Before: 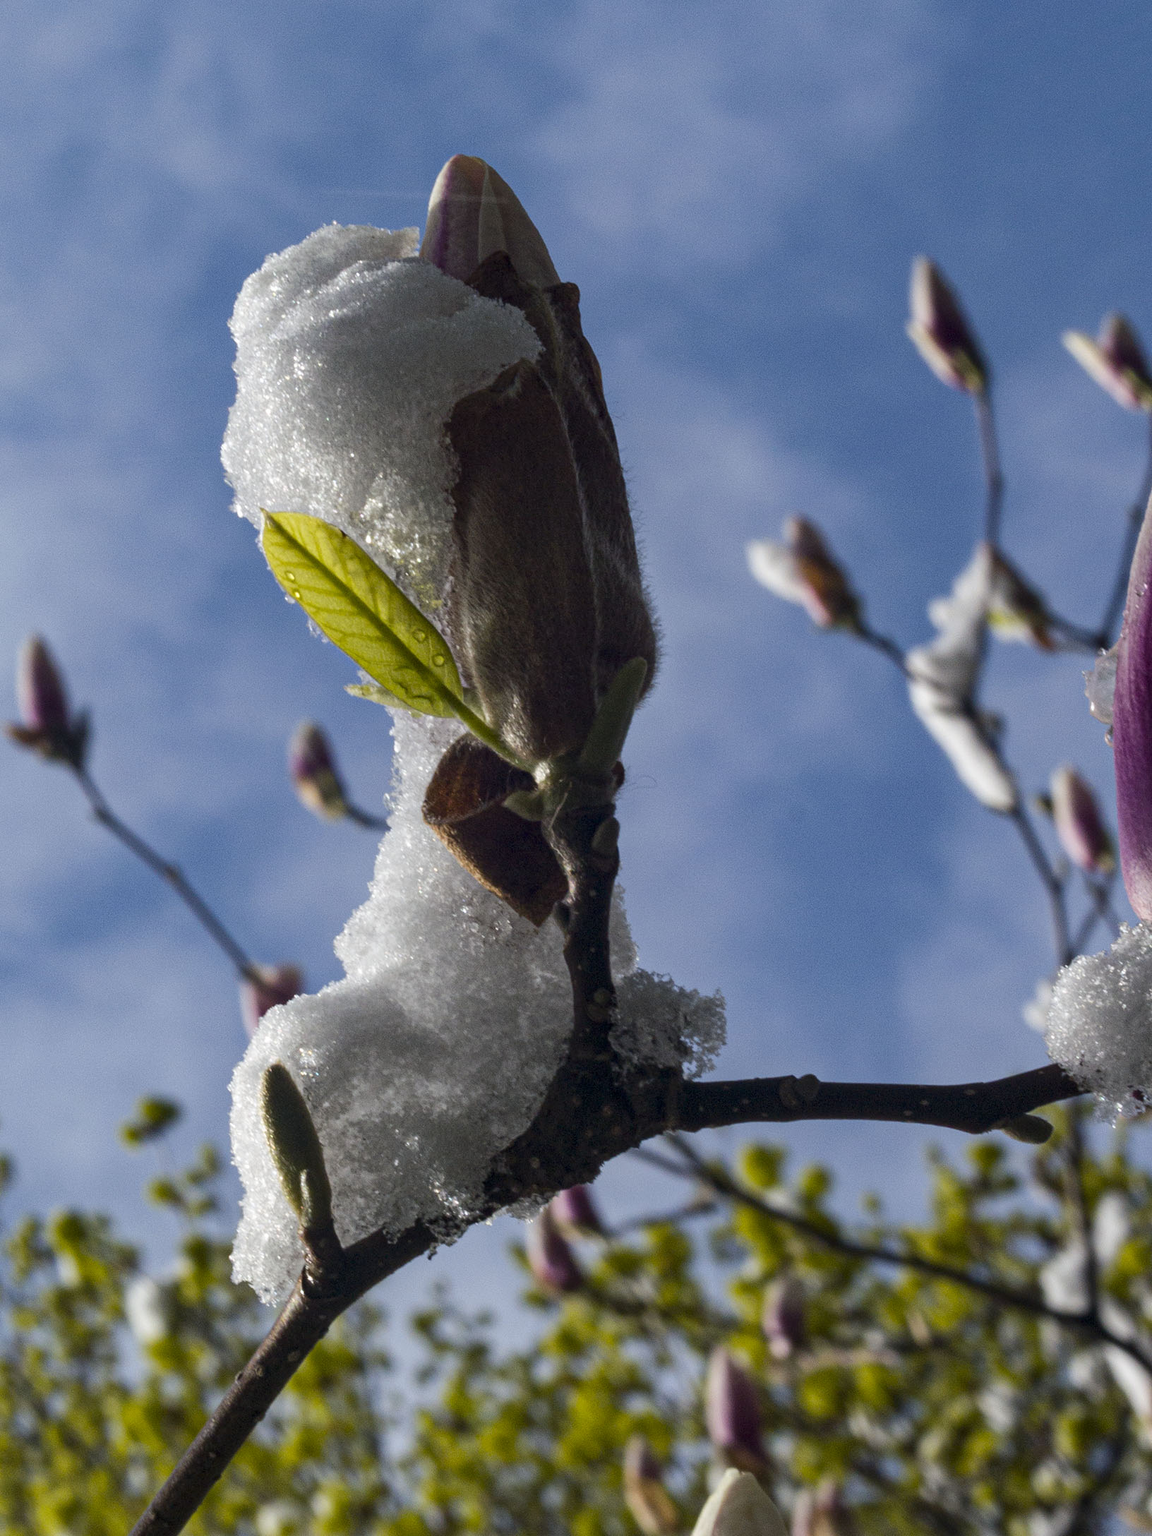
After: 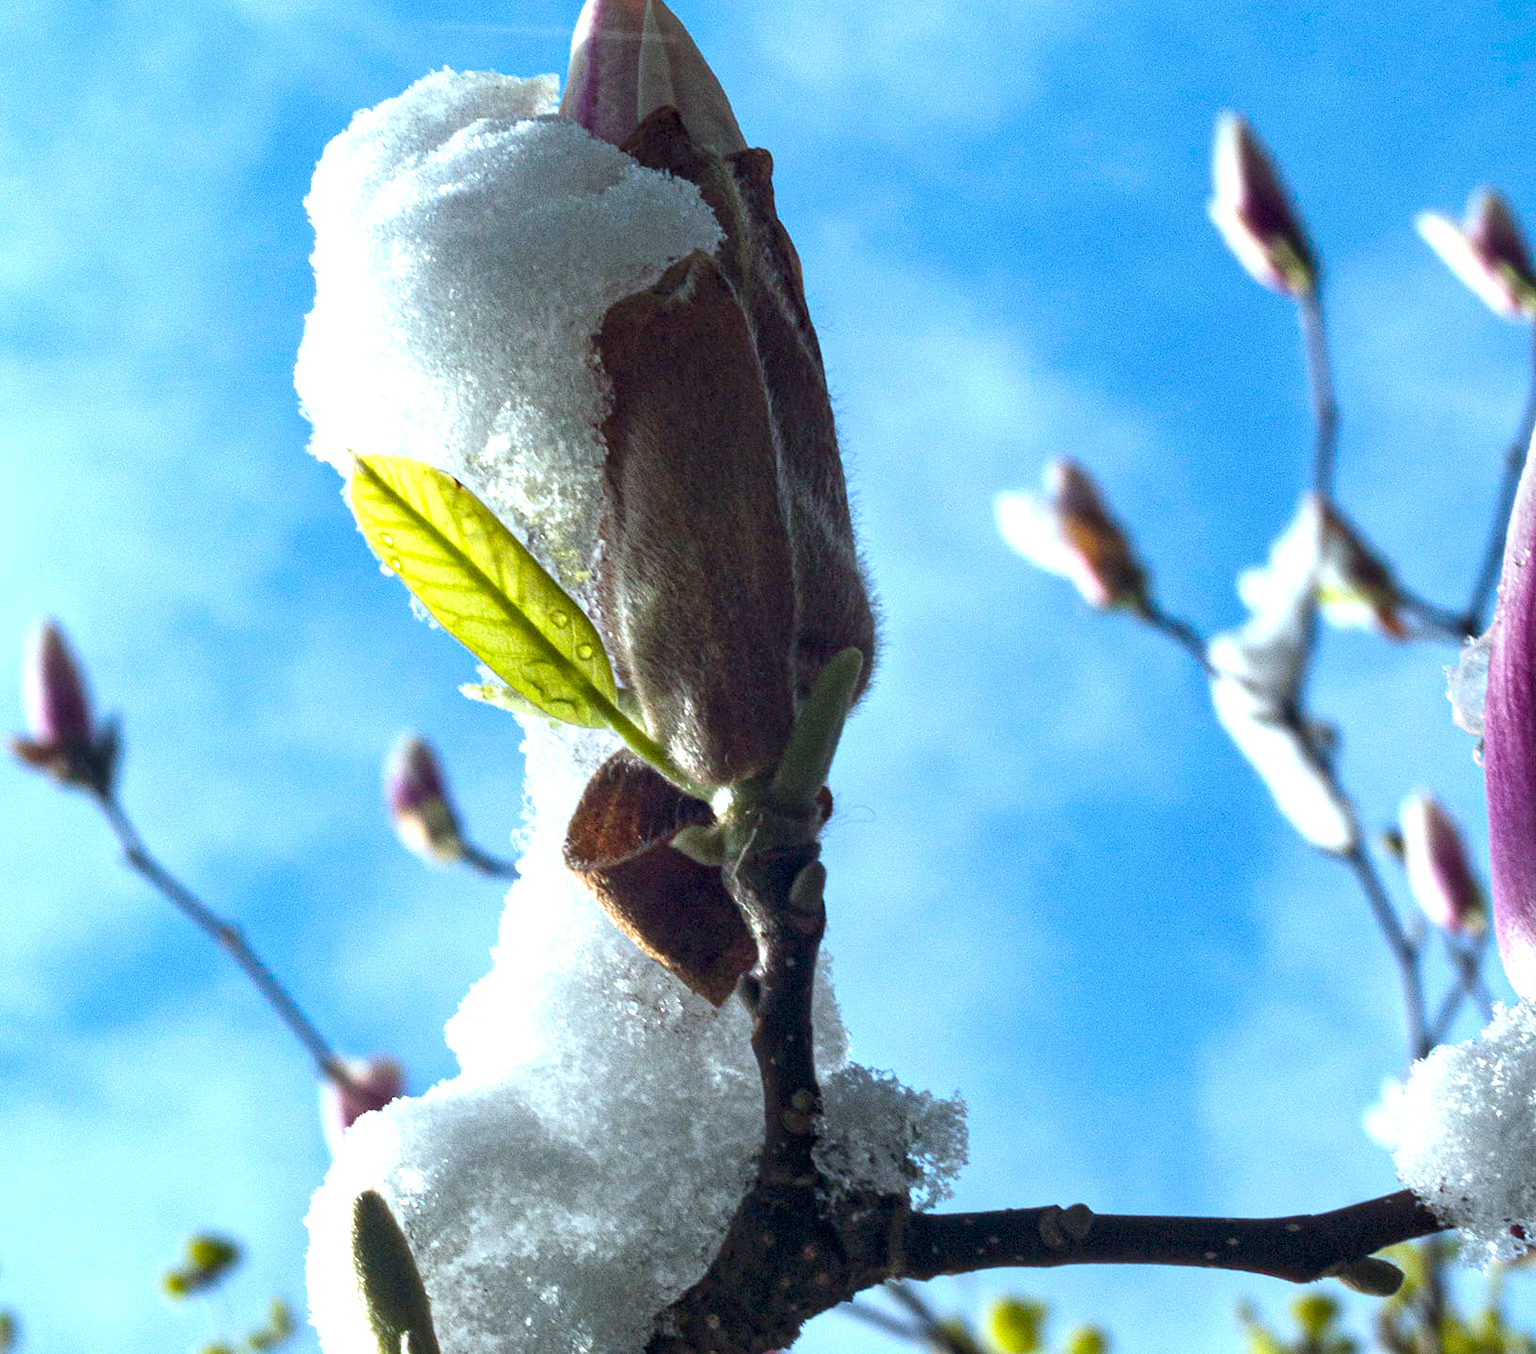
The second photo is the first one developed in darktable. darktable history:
tone equalizer: on, module defaults
color correction: highlights a* -10.1, highlights b* -10.15
exposure: black level correction 0, exposure 1.369 EV, compensate exposure bias true, compensate highlight preservation false
crop: top 11.185%, bottom 22.648%
